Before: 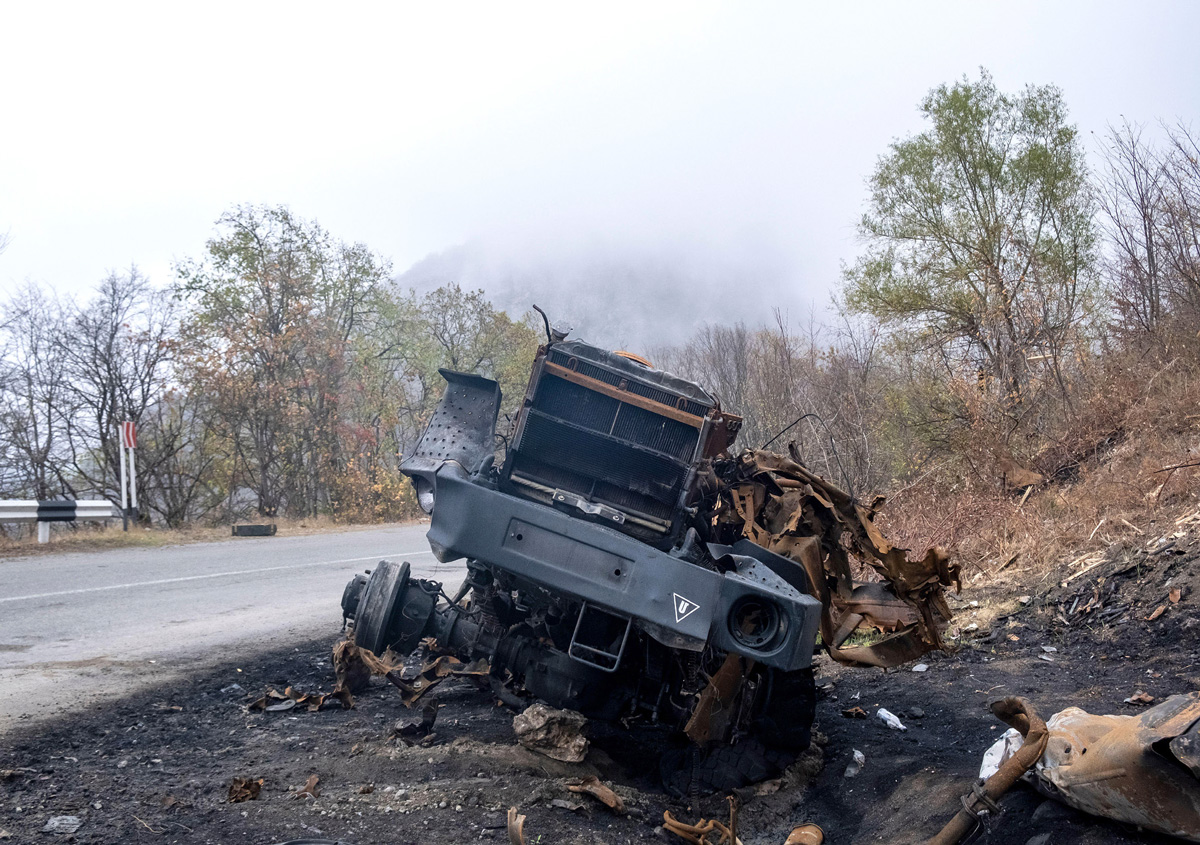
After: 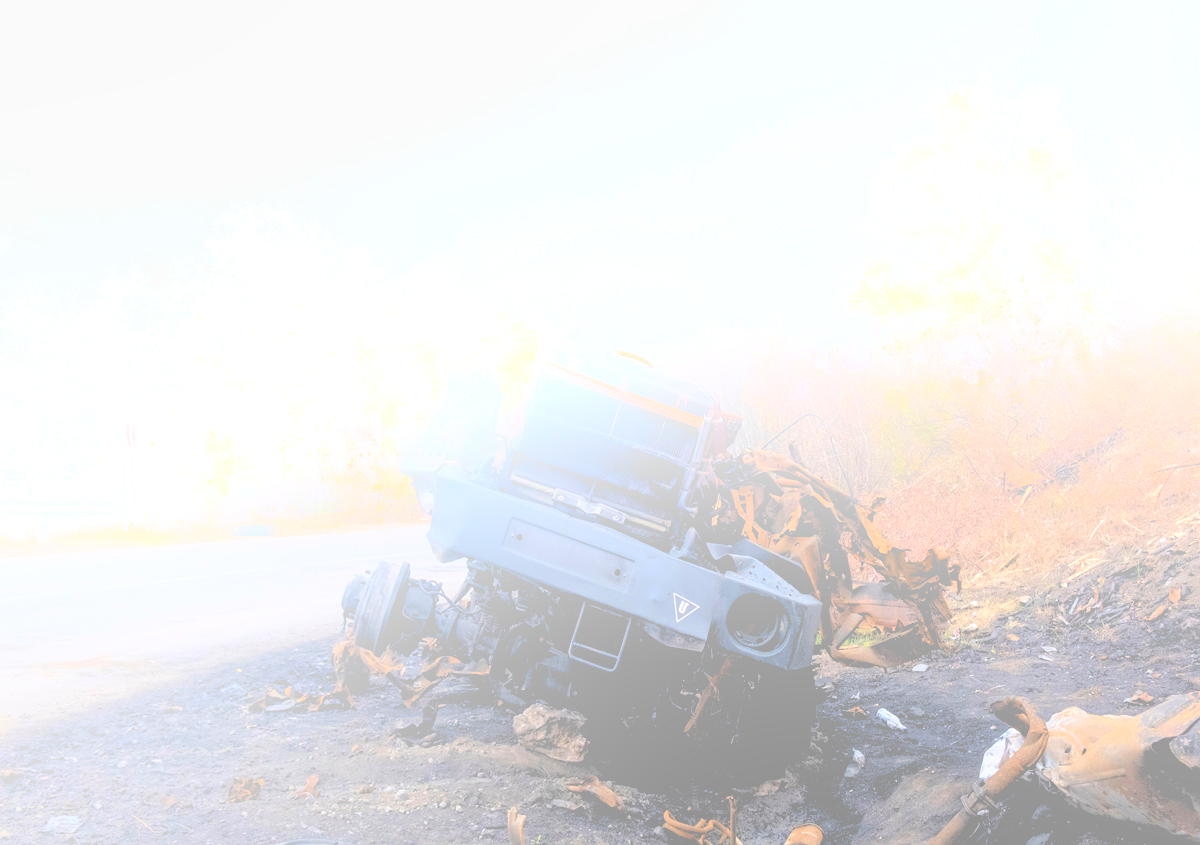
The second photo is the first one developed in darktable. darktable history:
rgb levels: levels [[0.013, 0.434, 0.89], [0, 0.5, 1], [0, 0.5, 1]]
bloom: size 70%, threshold 25%, strength 70%
